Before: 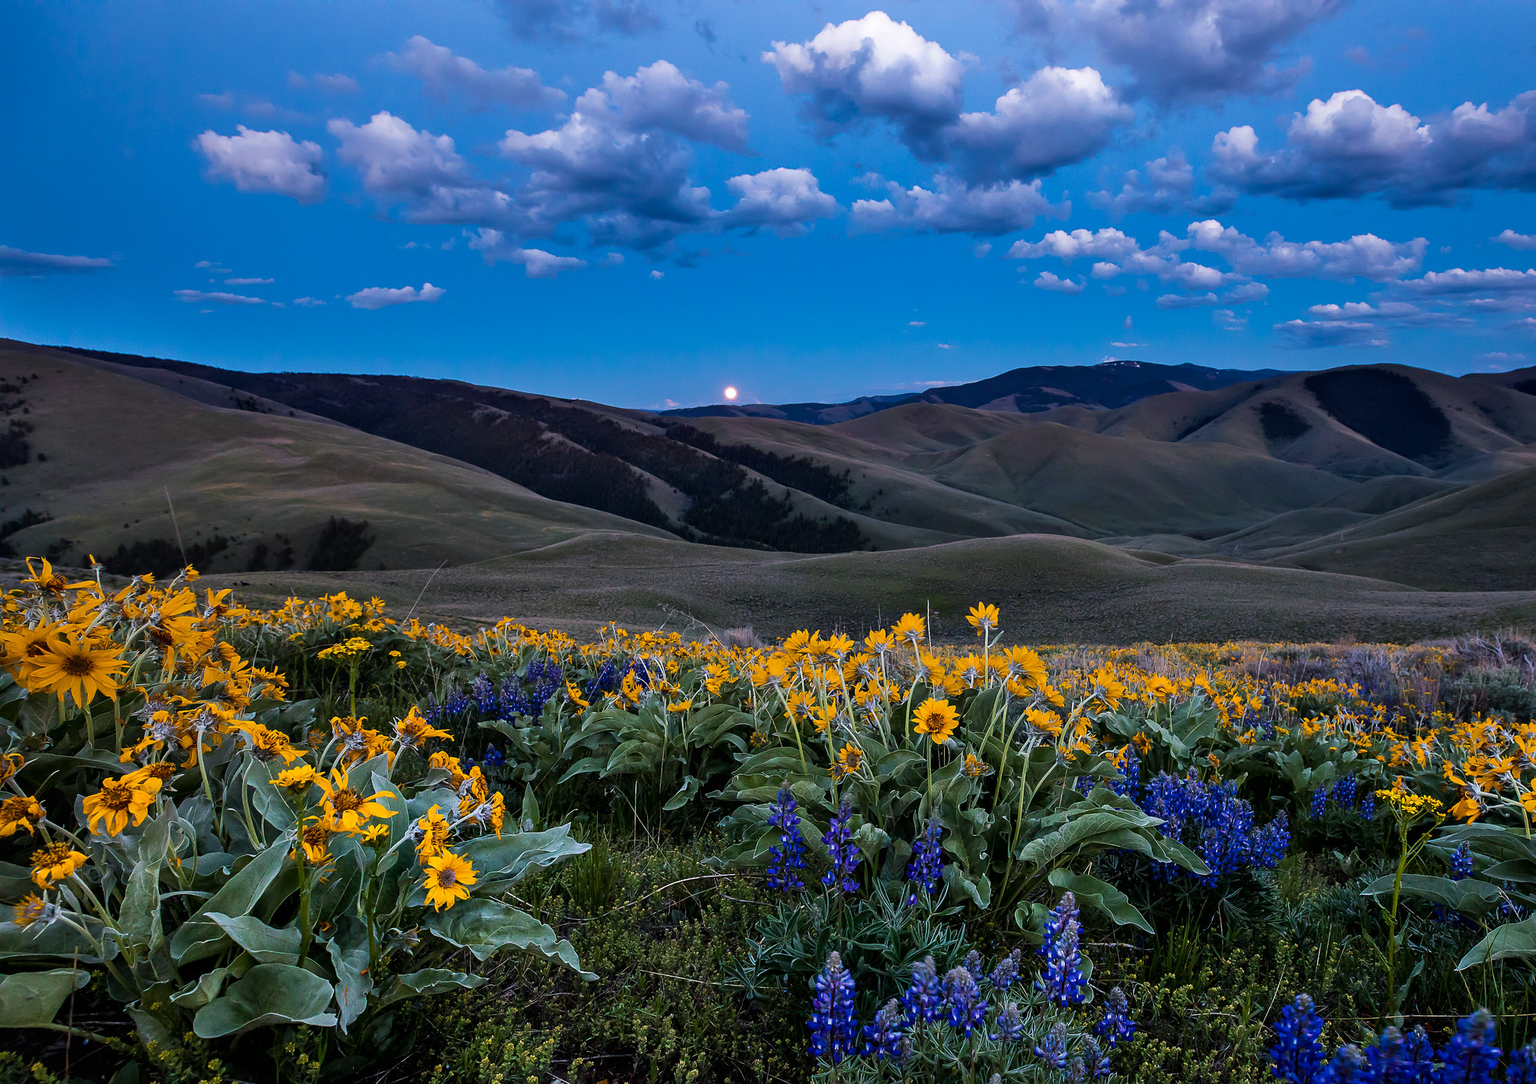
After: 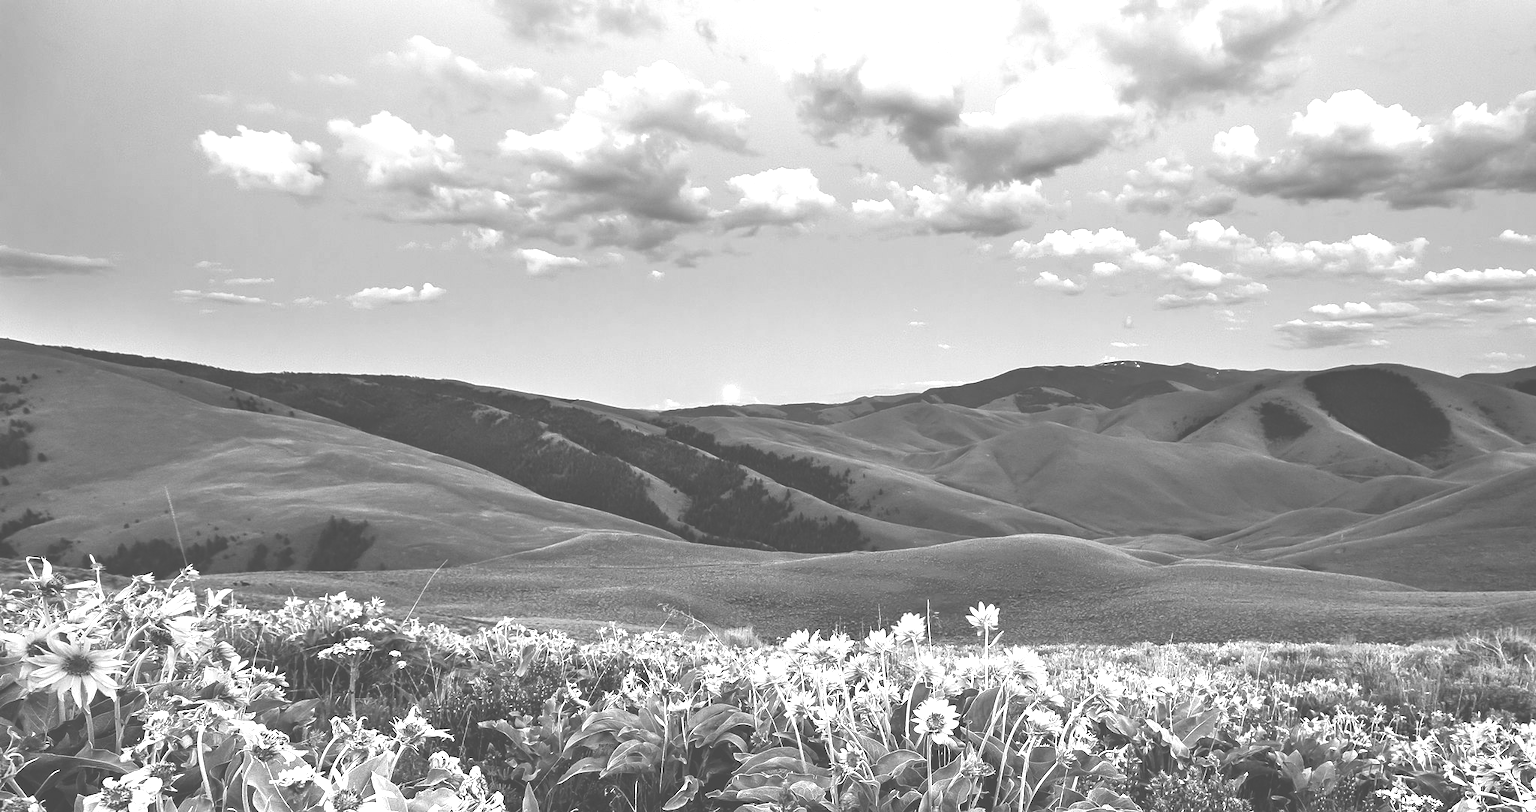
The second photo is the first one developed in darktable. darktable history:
contrast brightness saturation: contrast 0.24, brightness 0.09
exposure: exposure 0.081 EV, compensate highlight preservation false
monochrome: a -4.13, b 5.16, size 1
crop: bottom 24.967%
colorize: hue 36°, source mix 100%
